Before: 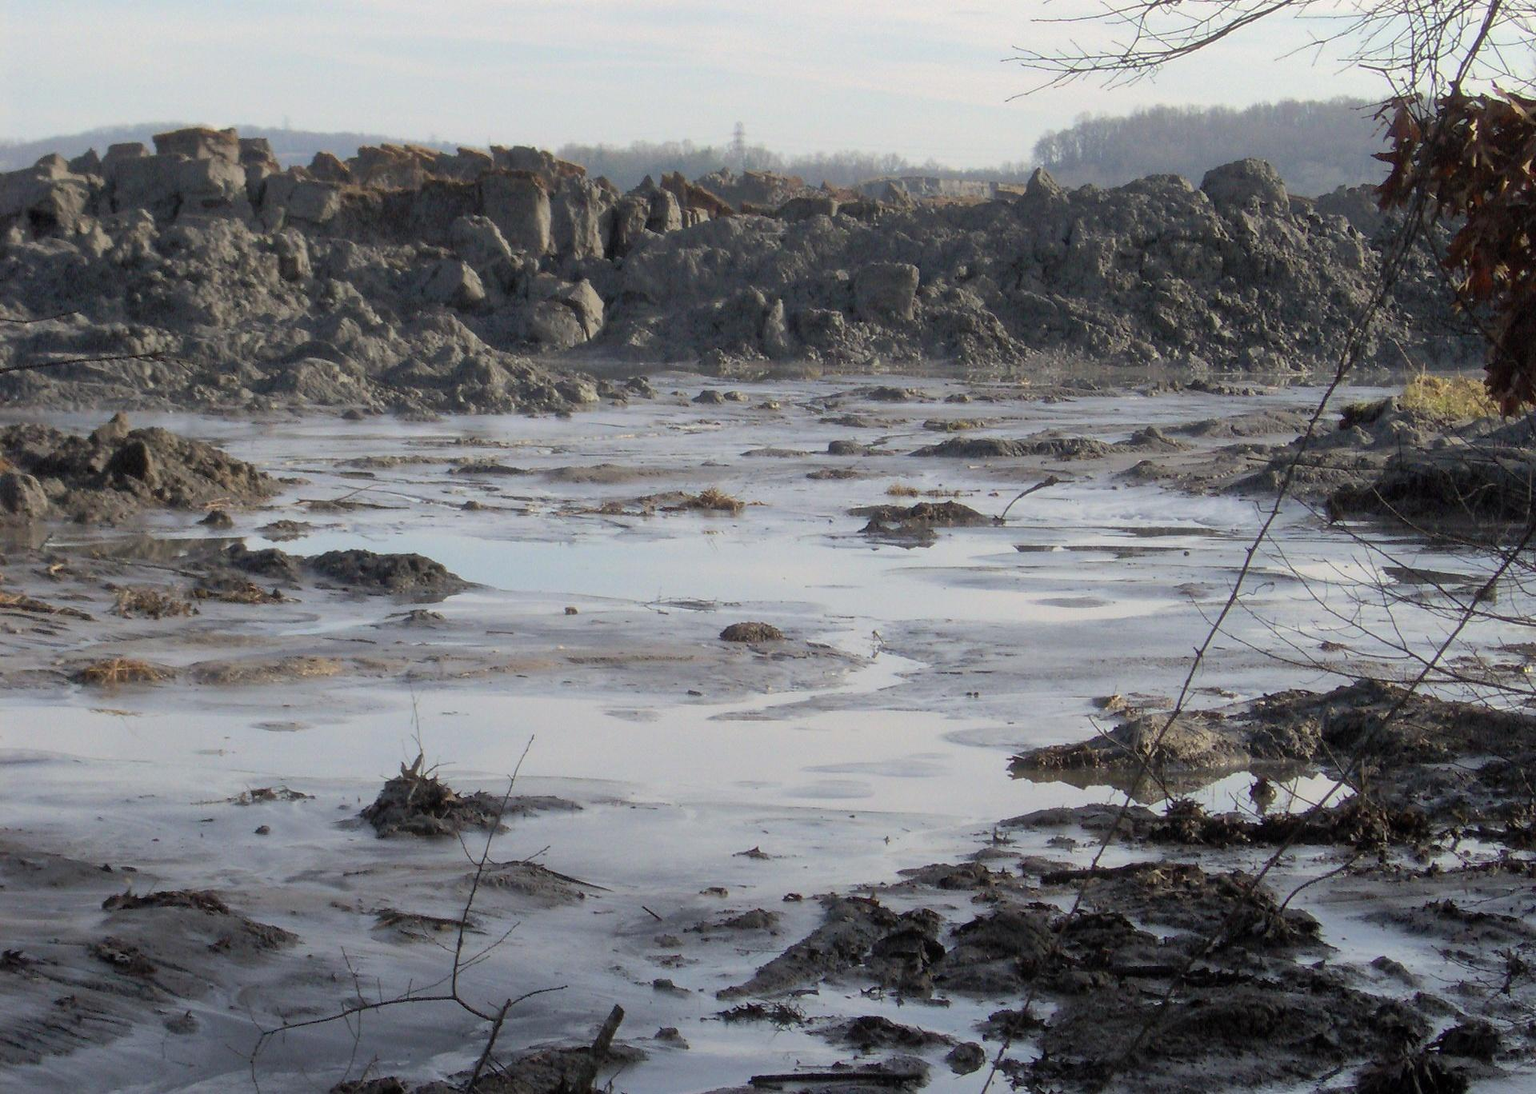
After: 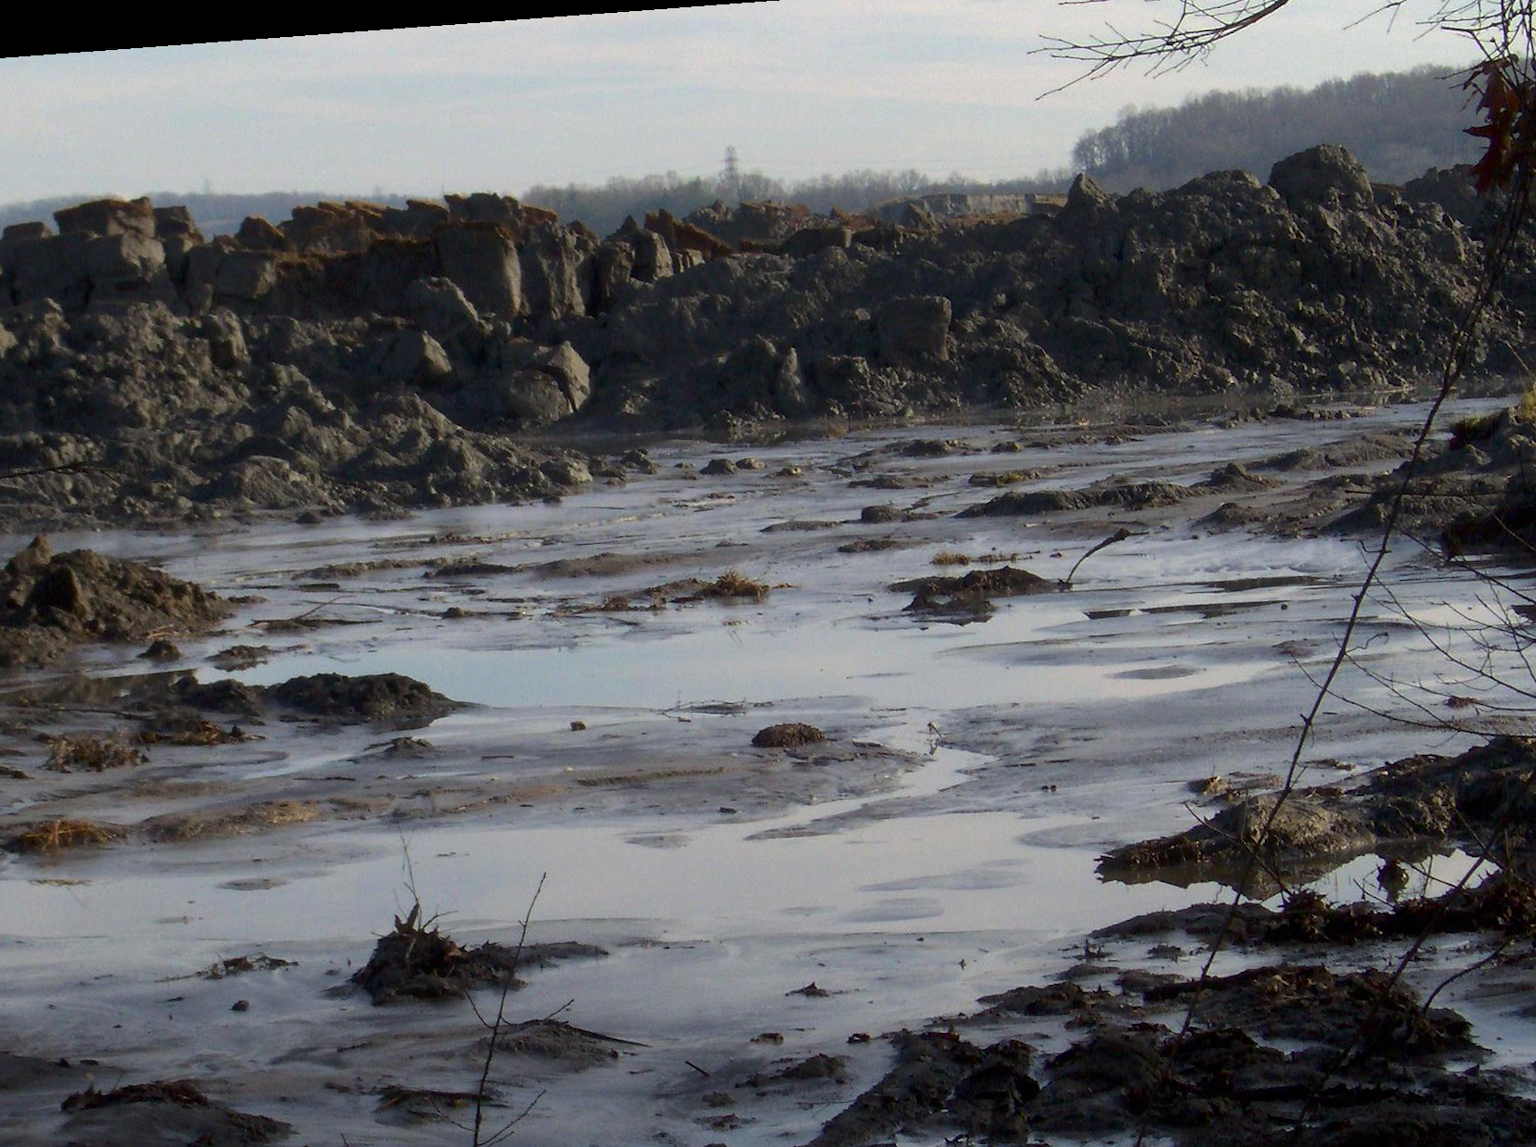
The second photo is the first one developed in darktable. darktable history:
rotate and perspective: rotation -4.25°, automatic cropping off
contrast brightness saturation: contrast 0.1, brightness -0.26, saturation 0.14
crop and rotate: left 7.196%, top 4.574%, right 10.605%, bottom 13.178%
